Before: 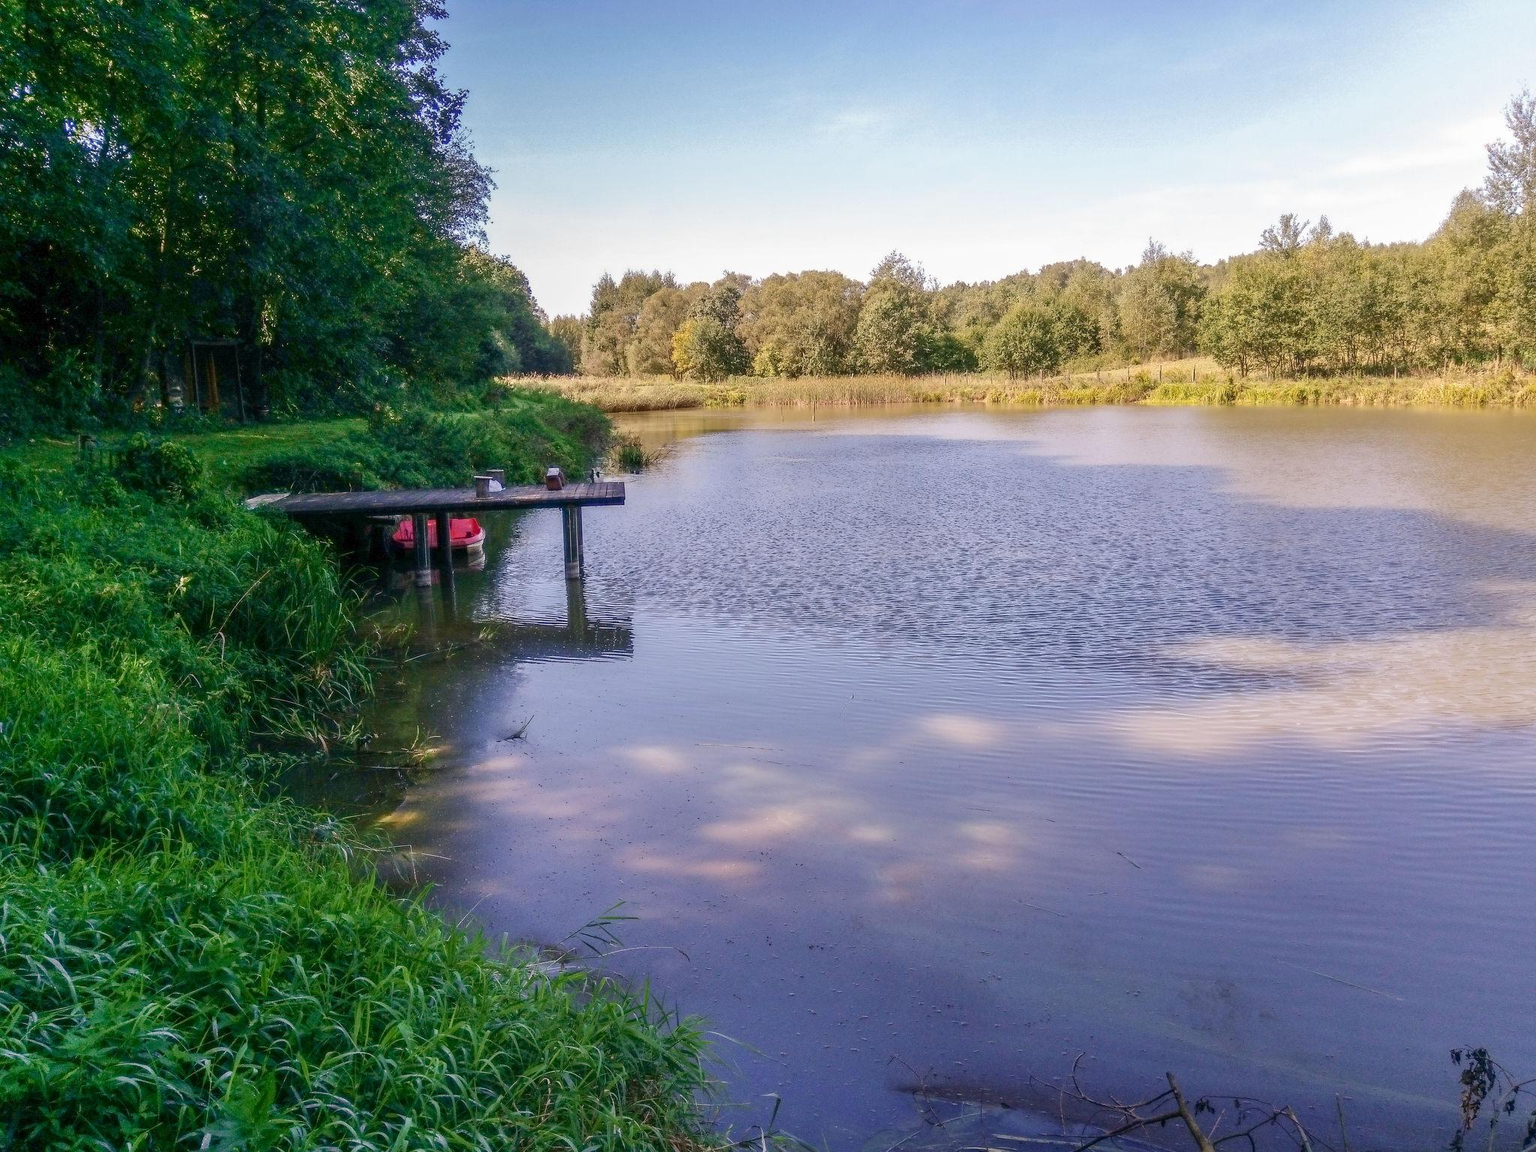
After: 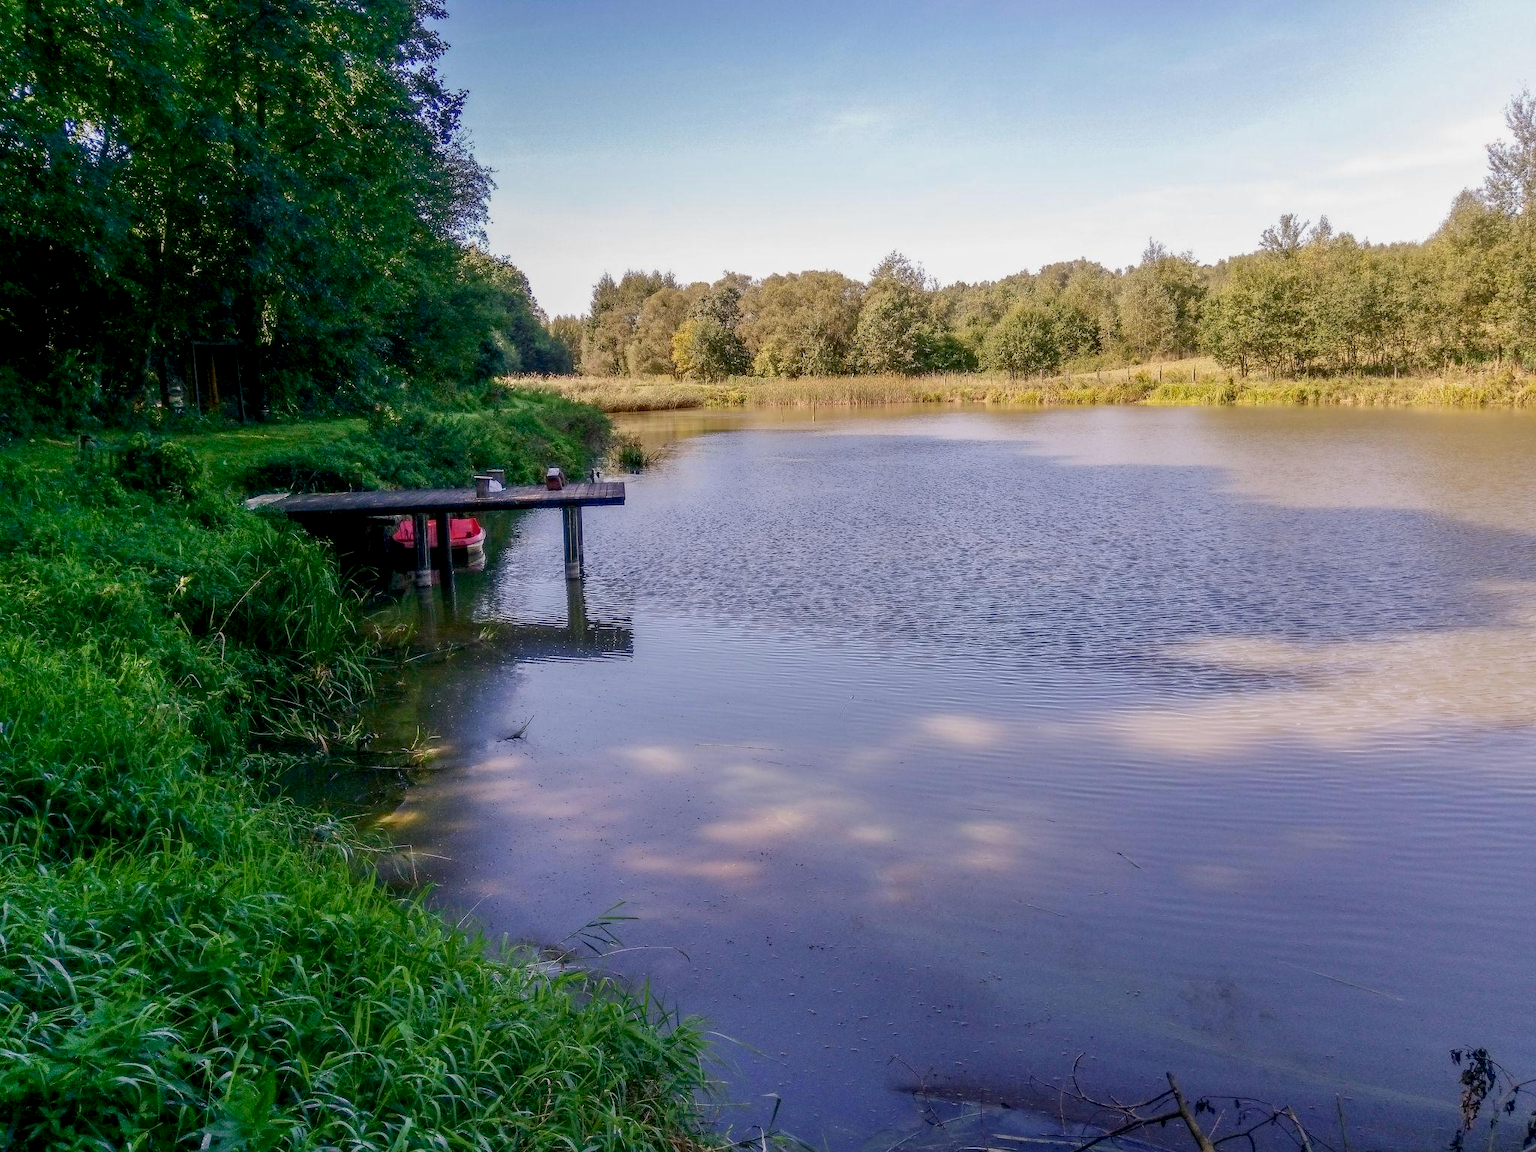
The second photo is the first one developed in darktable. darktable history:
exposure: black level correction 0.009, exposure -0.16 EV, compensate exposure bias true, compensate highlight preservation false
